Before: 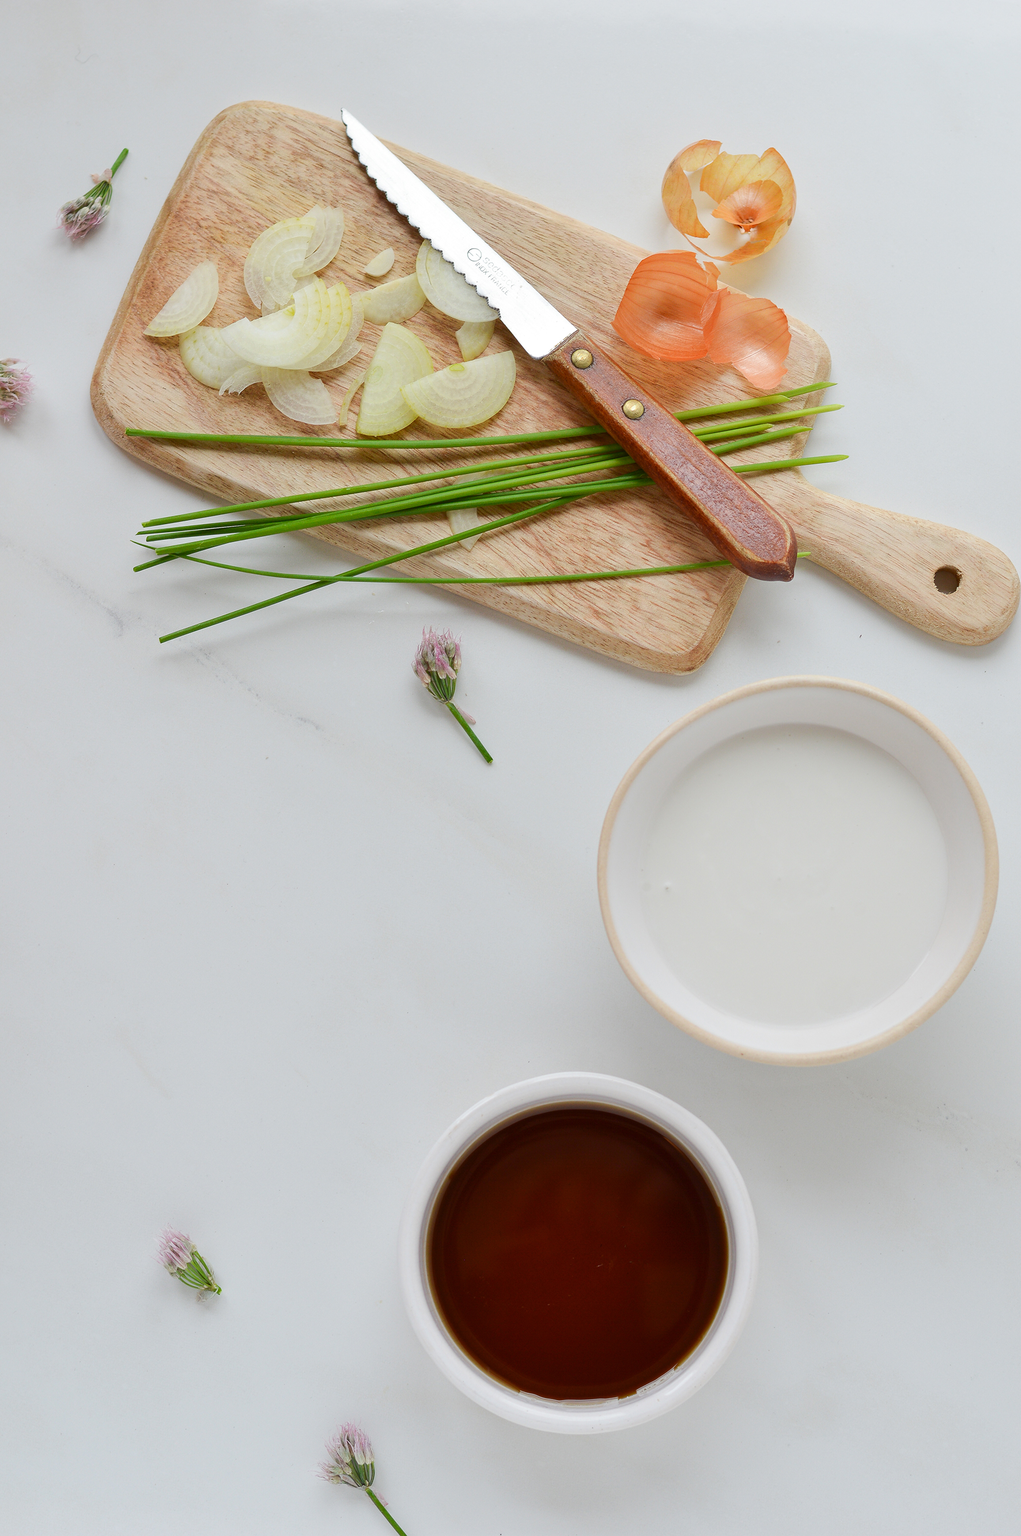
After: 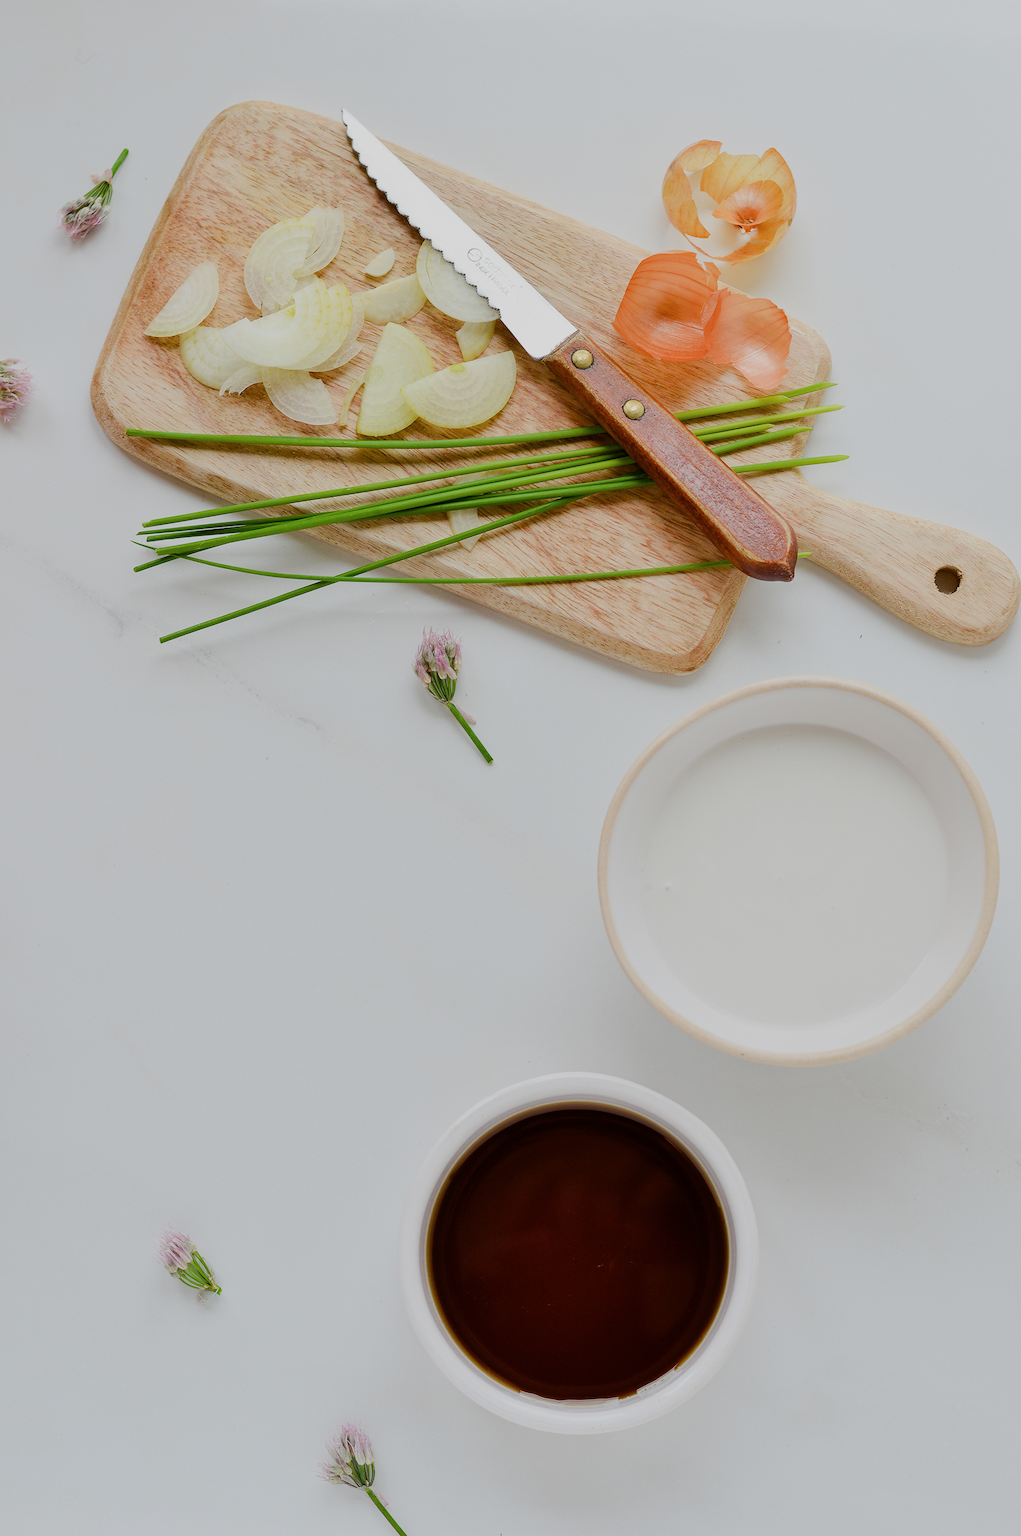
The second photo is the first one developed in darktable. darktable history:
contrast brightness saturation: saturation -0.05
color balance rgb: perceptual saturation grading › global saturation 20%, perceptual saturation grading › highlights -25%, perceptual saturation grading › shadows 25%
filmic rgb: black relative exposure -7.65 EV, white relative exposure 4.56 EV, hardness 3.61, contrast 1.05
